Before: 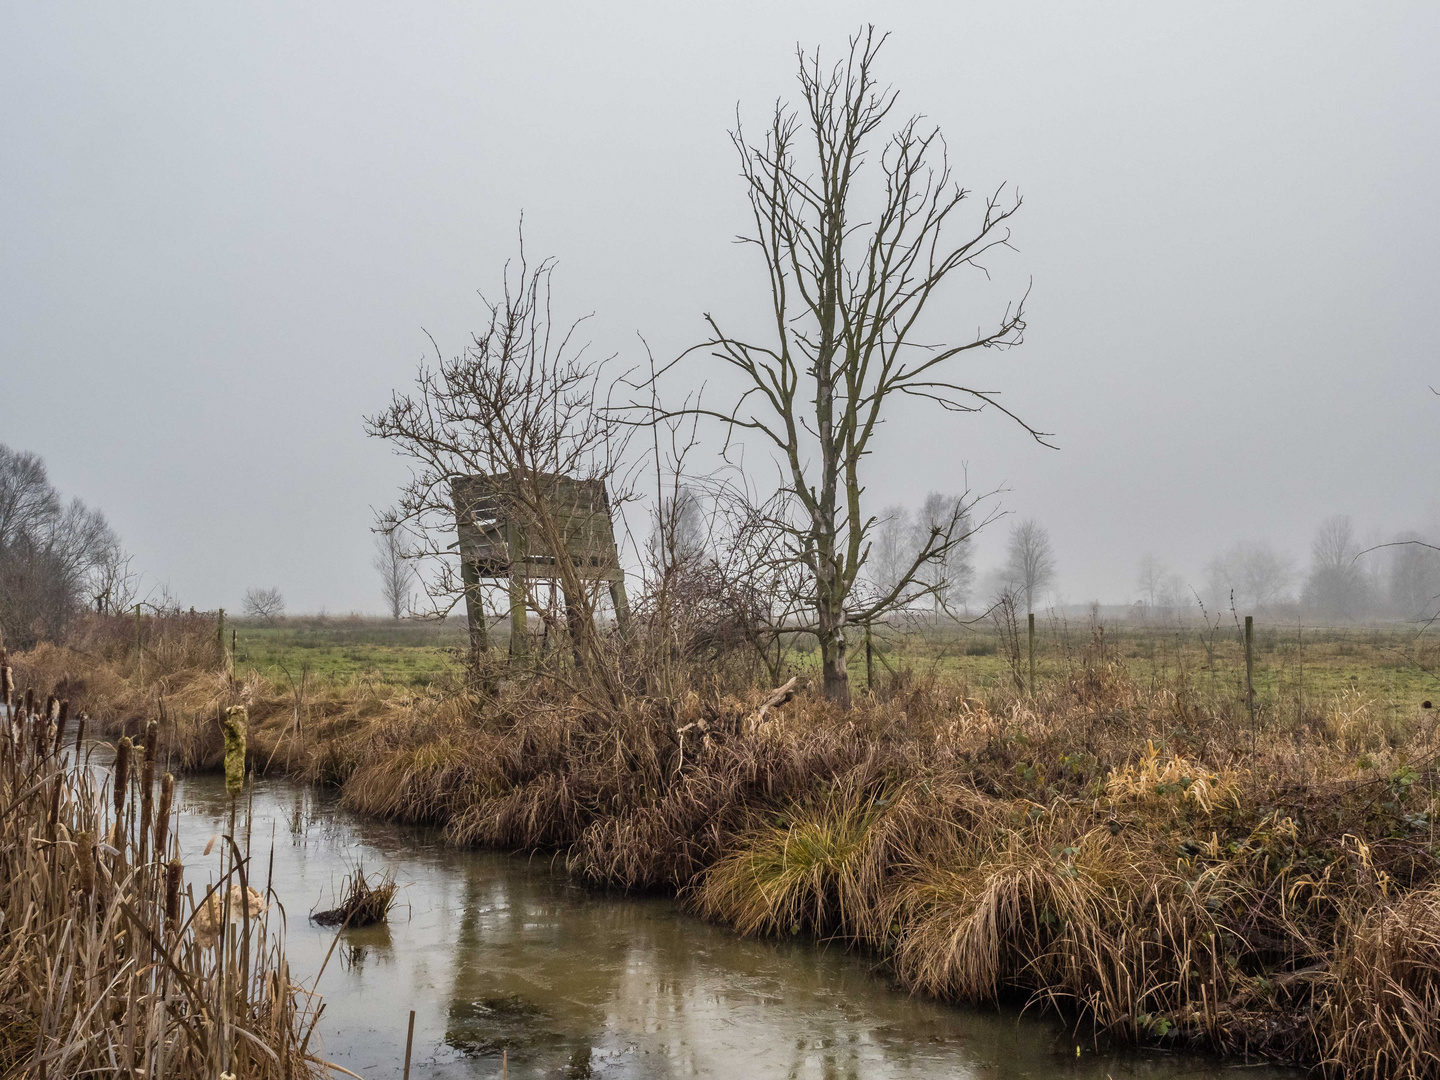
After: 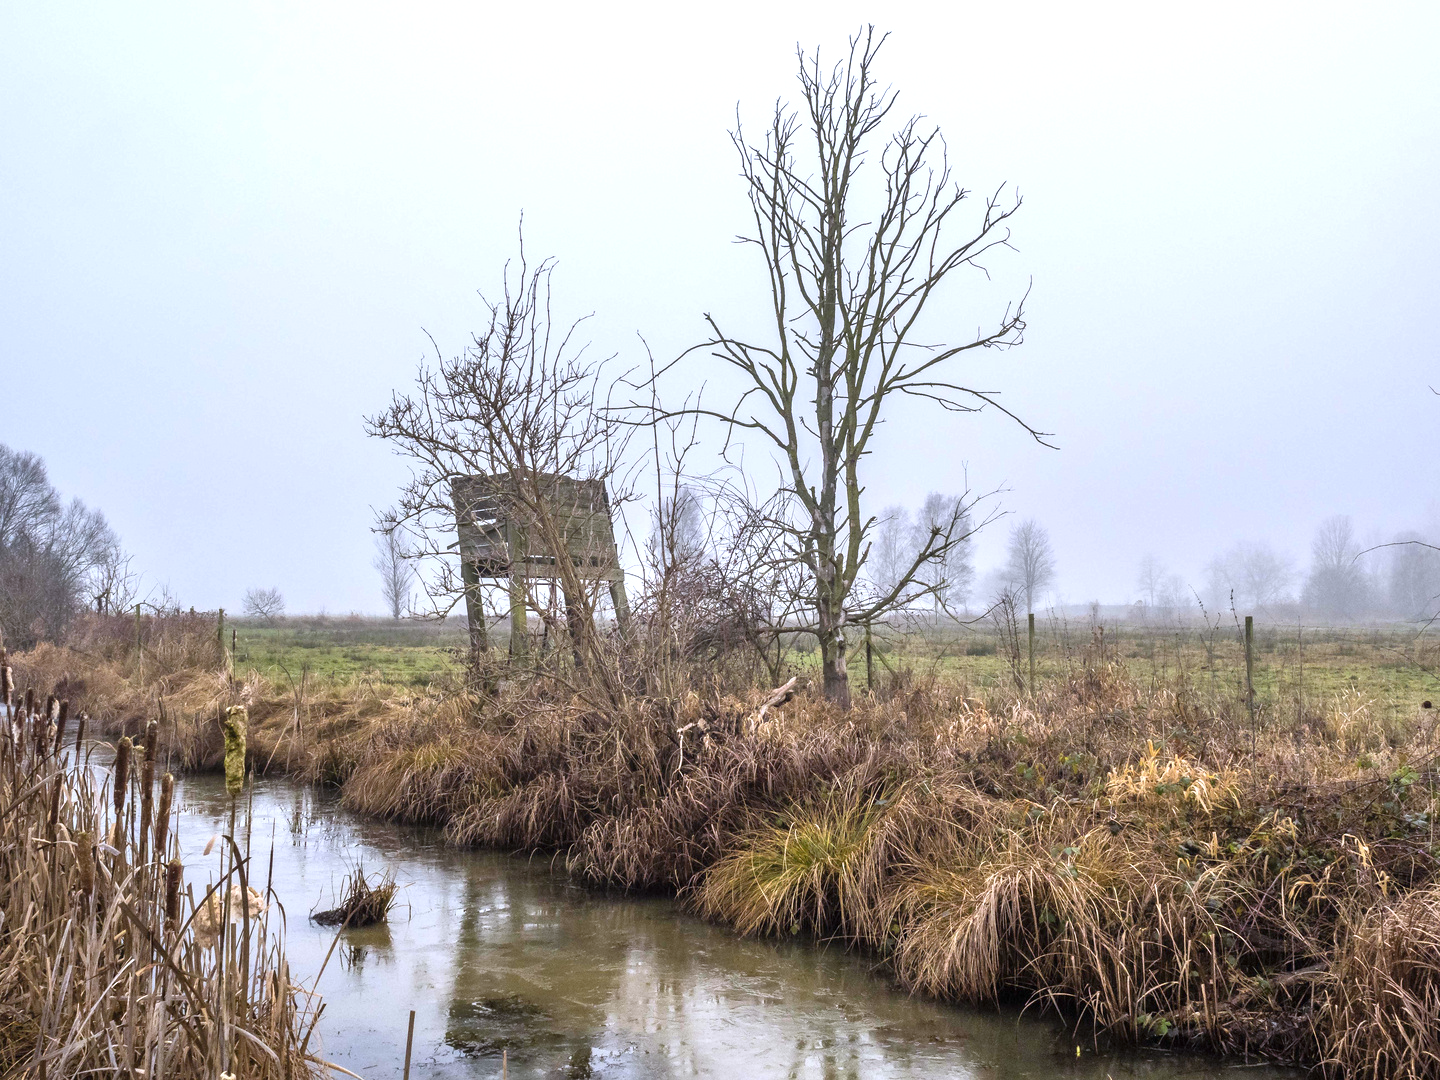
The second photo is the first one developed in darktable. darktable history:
white balance: red 0.967, blue 1.119, emerald 0.756
exposure: black level correction 0, exposure 0.7 EV, compensate exposure bias true, compensate highlight preservation false
